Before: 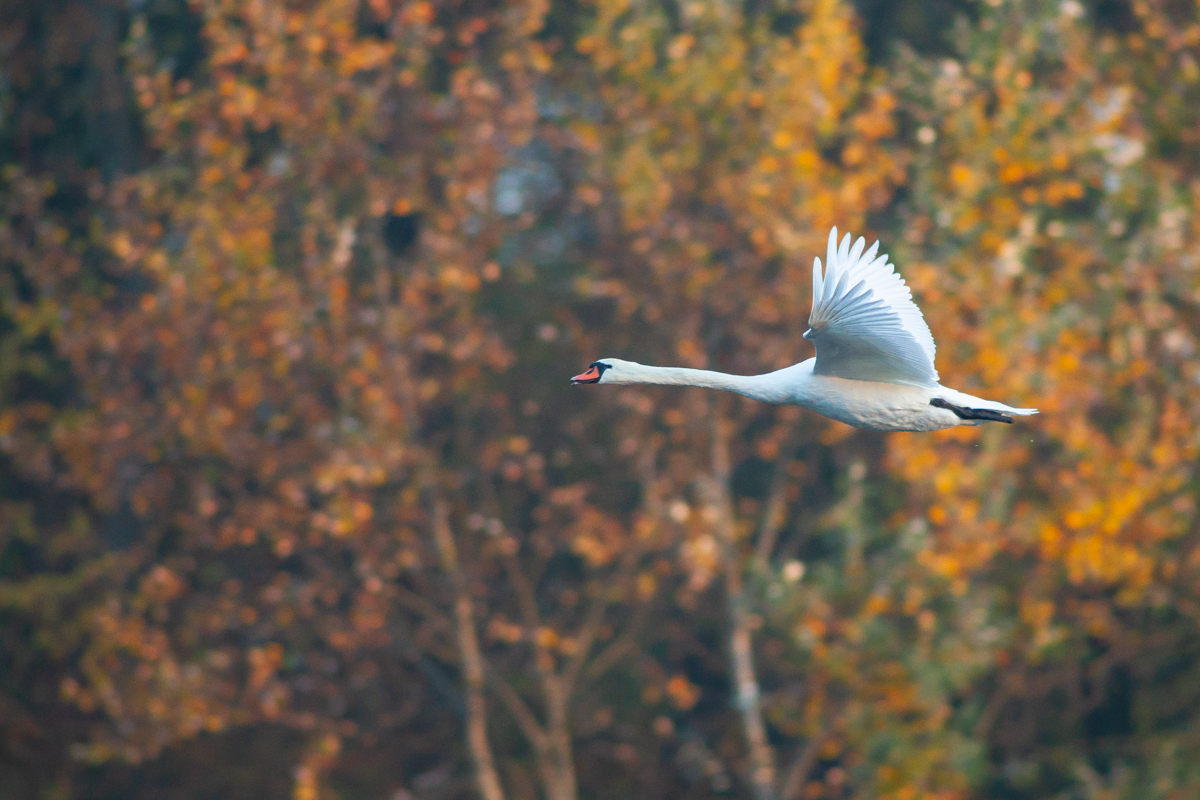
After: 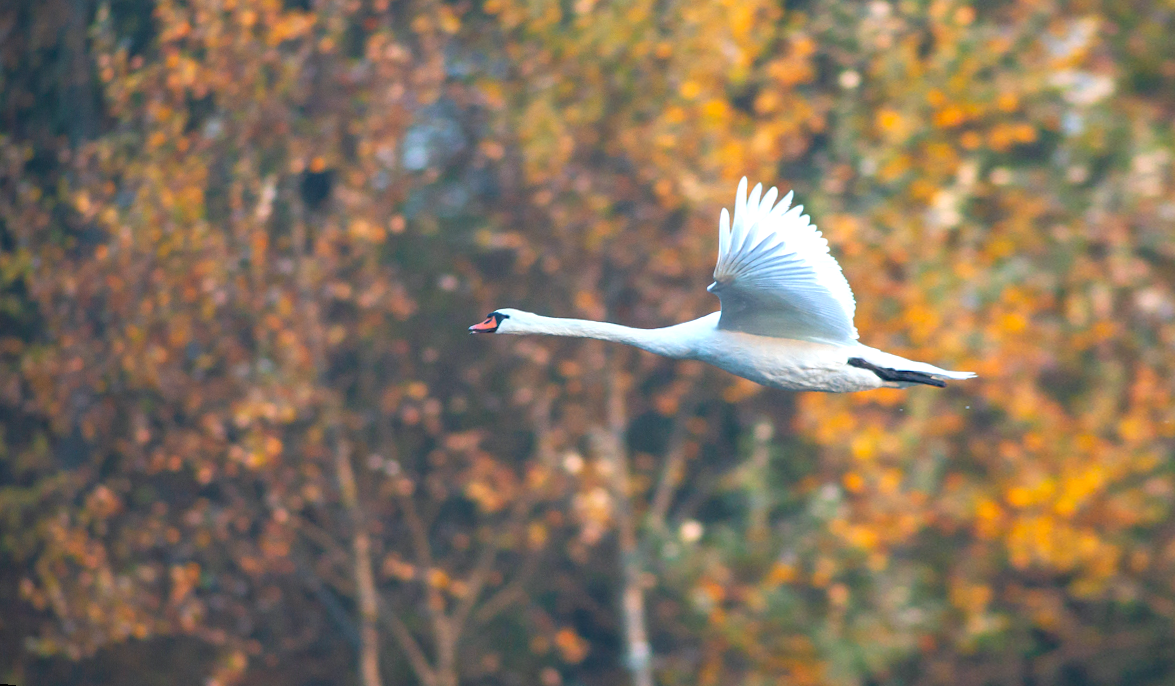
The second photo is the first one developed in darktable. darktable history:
exposure: black level correction 0, exposure 0.5 EV, compensate highlight preservation false
white balance: red 0.976, blue 1.04
rotate and perspective: rotation 1.69°, lens shift (vertical) -0.023, lens shift (horizontal) -0.291, crop left 0.025, crop right 0.988, crop top 0.092, crop bottom 0.842
